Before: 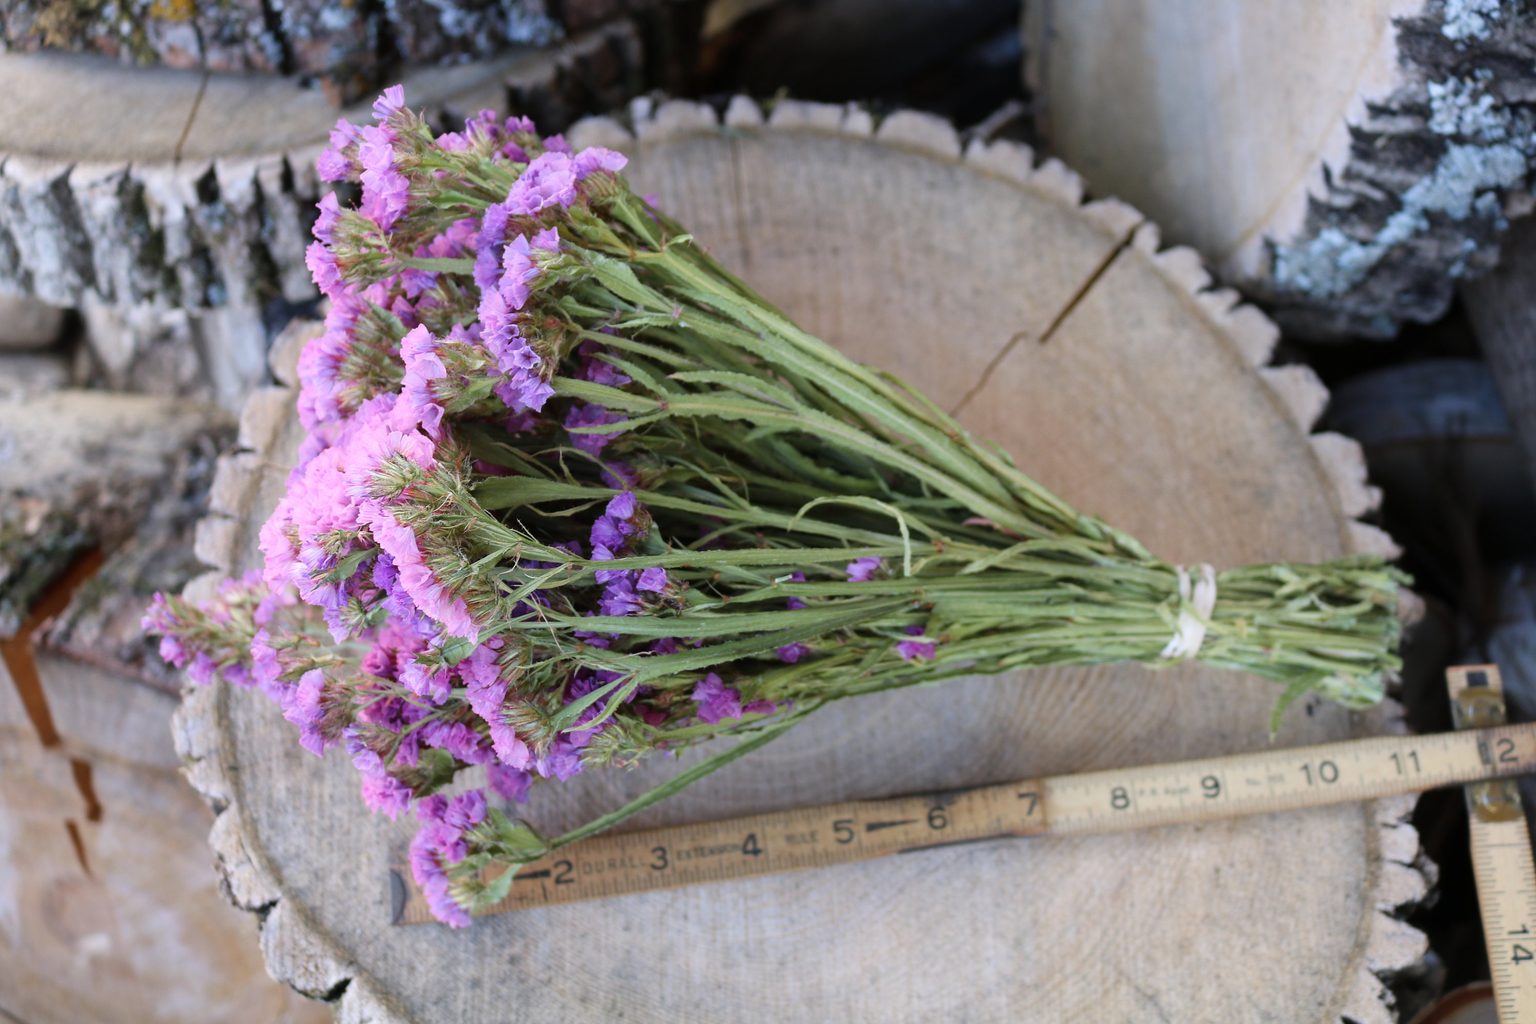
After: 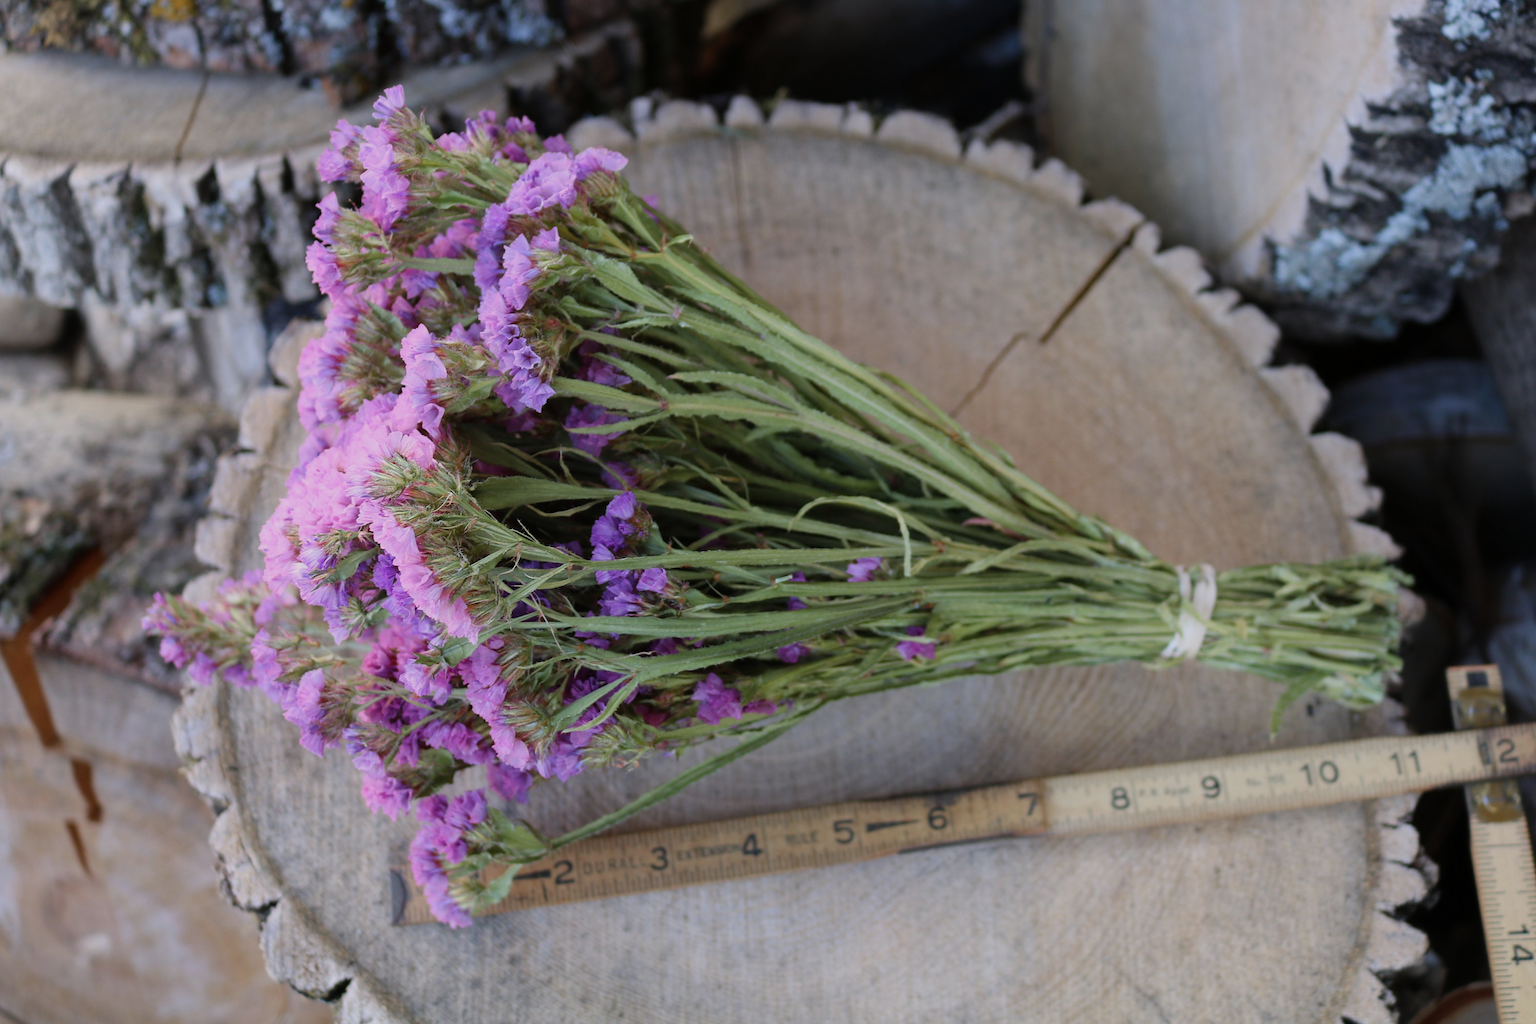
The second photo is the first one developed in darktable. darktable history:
exposure: exposure -0.448 EV, compensate exposure bias true, compensate highlight preservation false
